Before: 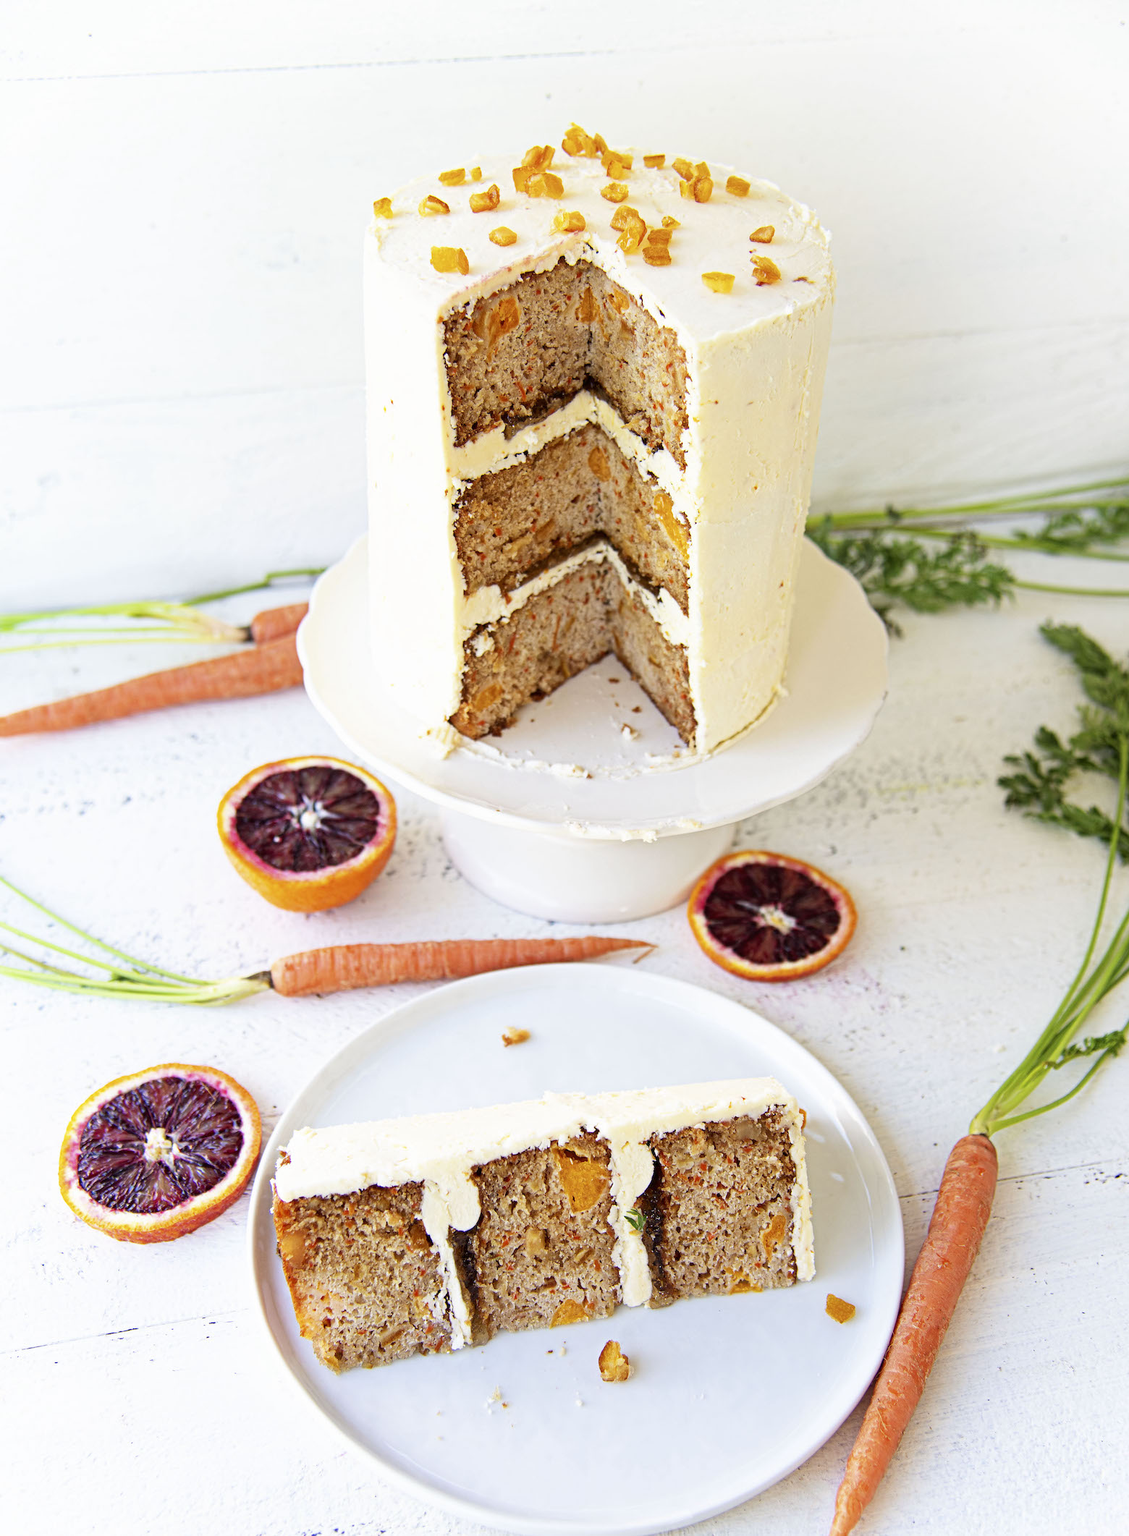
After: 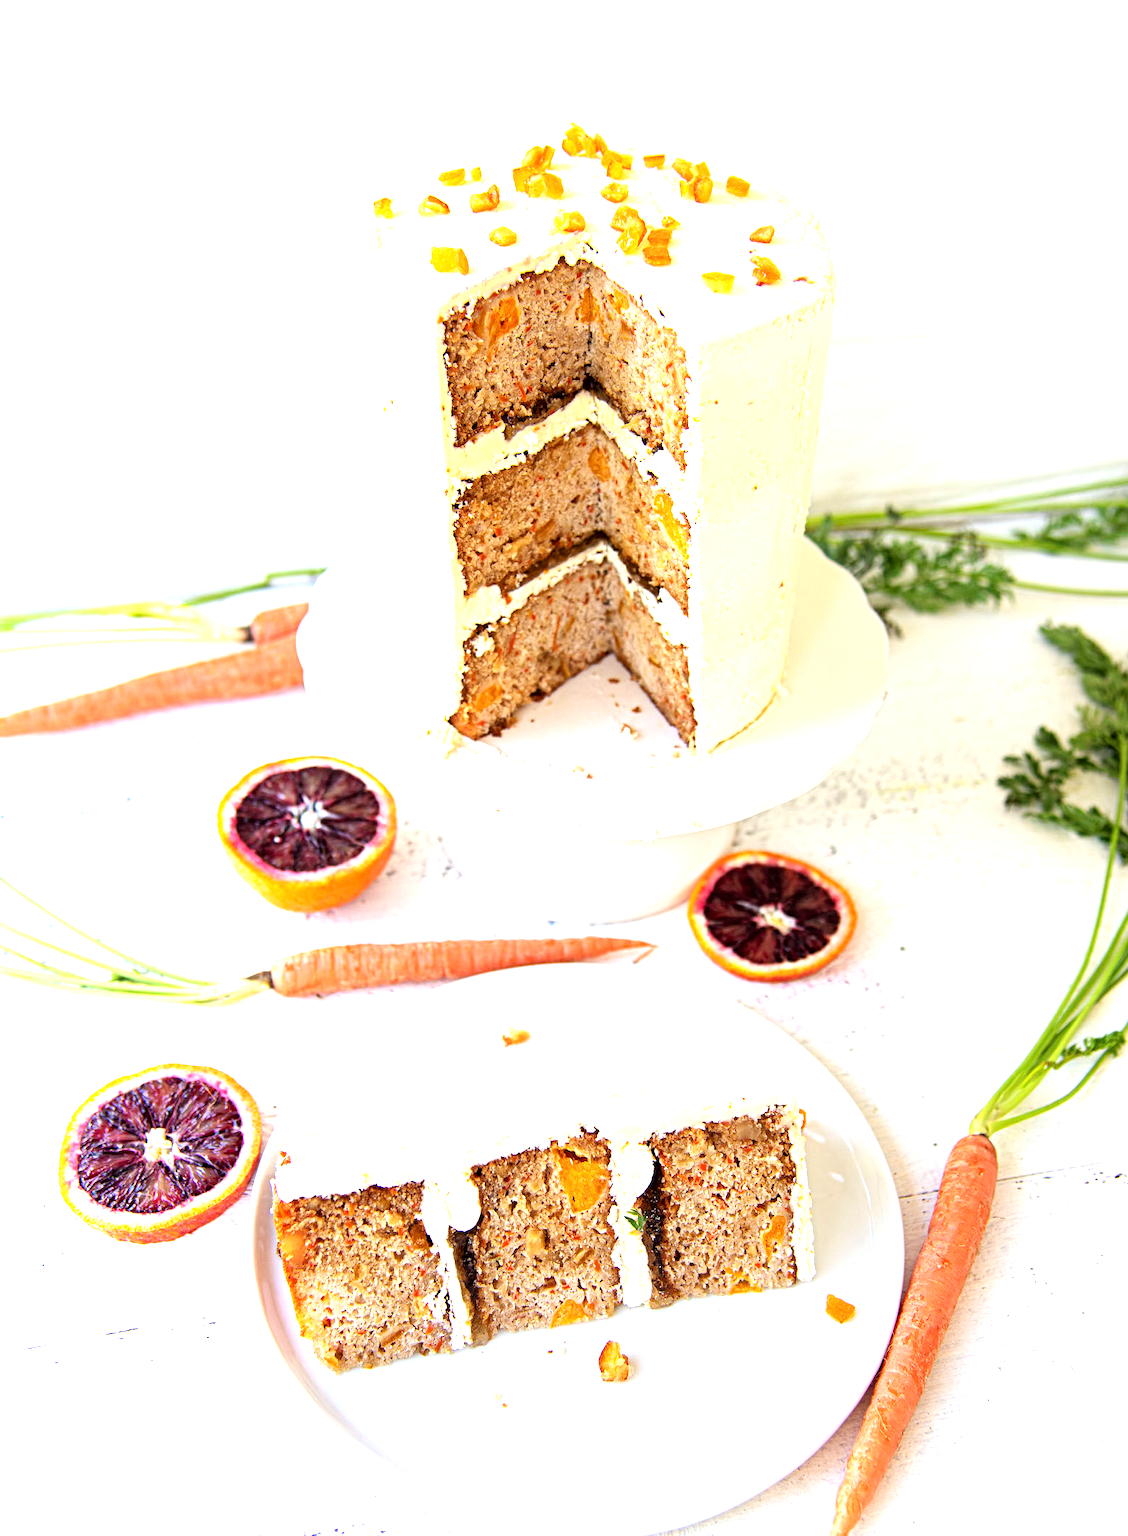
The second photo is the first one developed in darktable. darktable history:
tone equalizer: -8 EV -0.767 EV, -7 EV -0.688 EV, -6 EV -0.59 EV, -5 EV -0.378 EV, -3 EV 0.401 EV, -2 EV 0.6 EV, -1 EV 0.699 EV, +0 EV 0.746 EV
